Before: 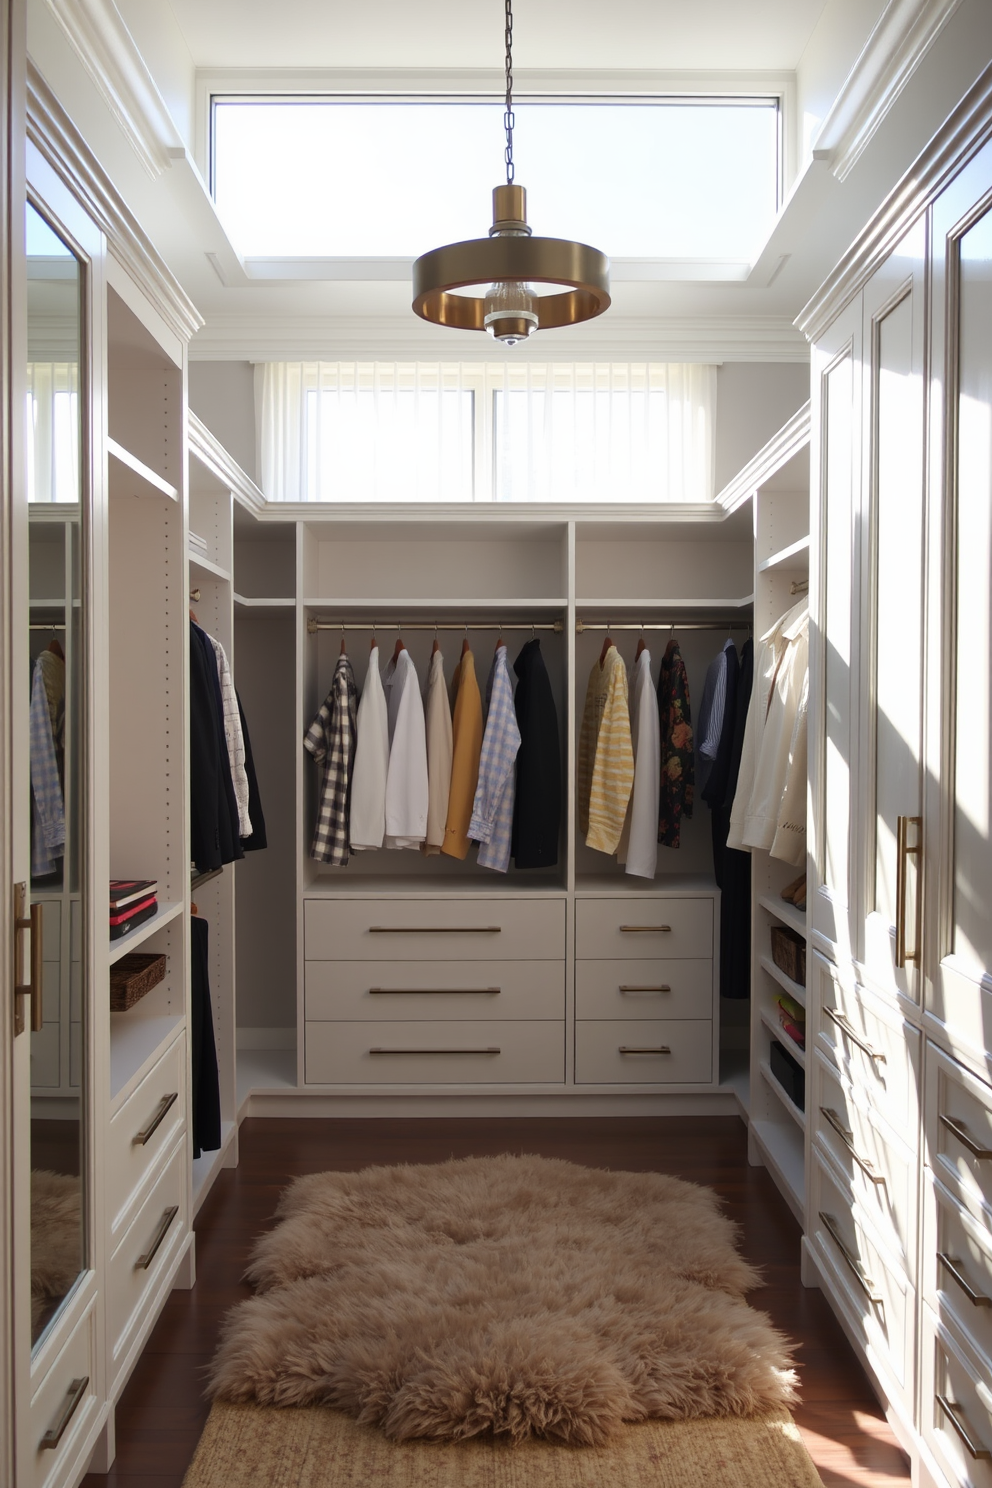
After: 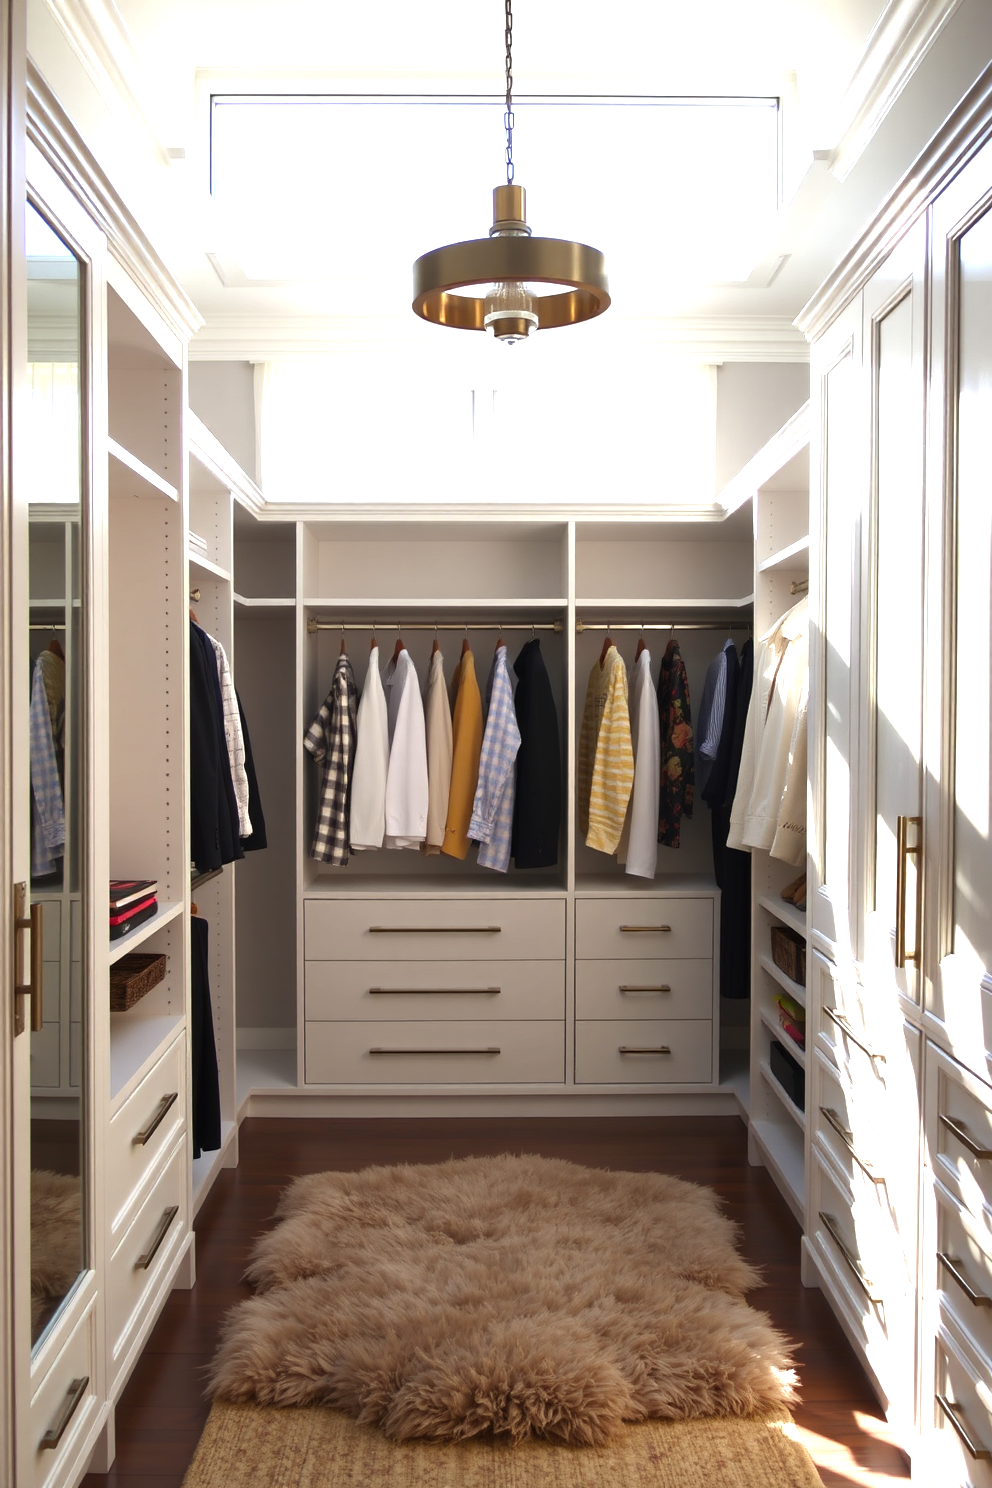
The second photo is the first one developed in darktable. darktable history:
color balance rgb: perceptual saturation grading › global saturation 10.013%, perceptual brilliance grading › global brilliance 12.242%, perceptual brilliance grading › highlights 15.301%
color zones: curves: ch1 [(0.25, 0.5) (0.747, 0.71)]
